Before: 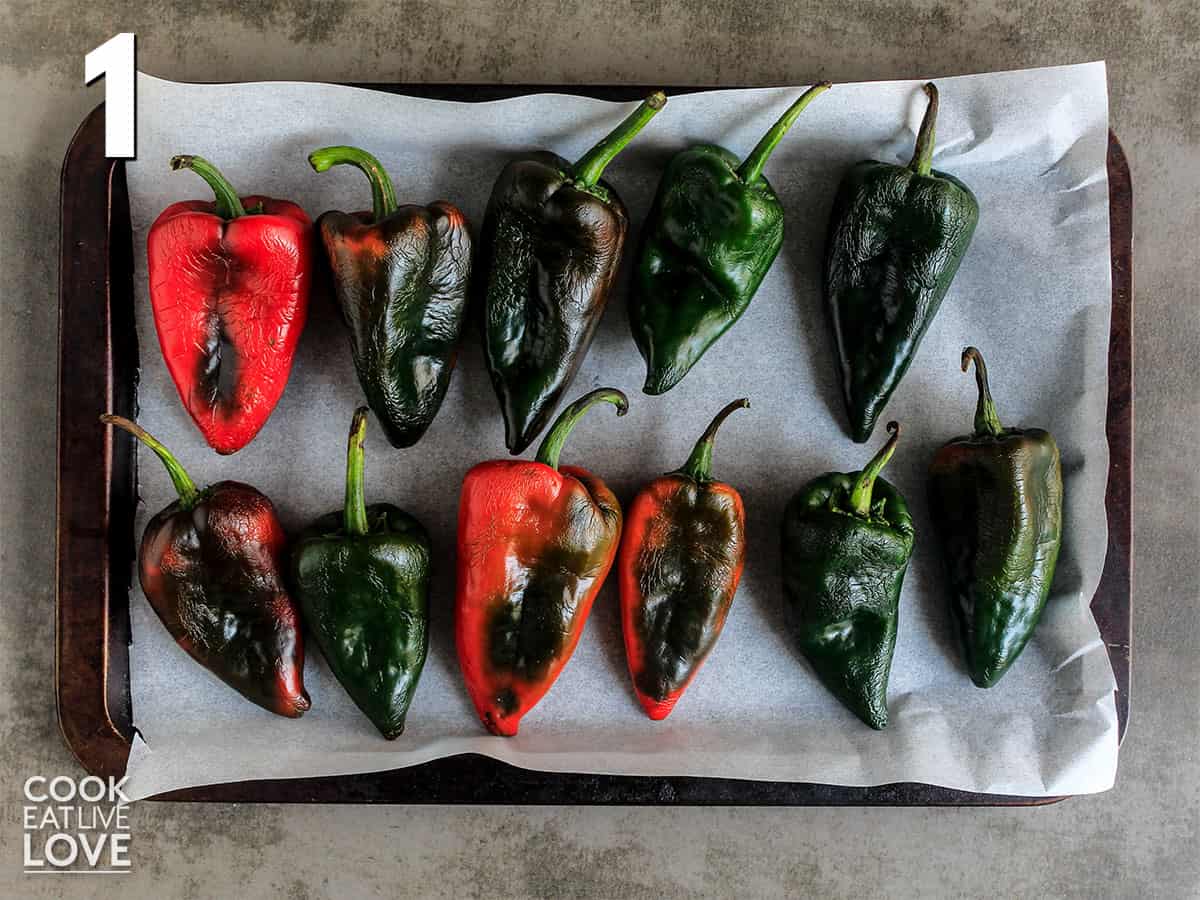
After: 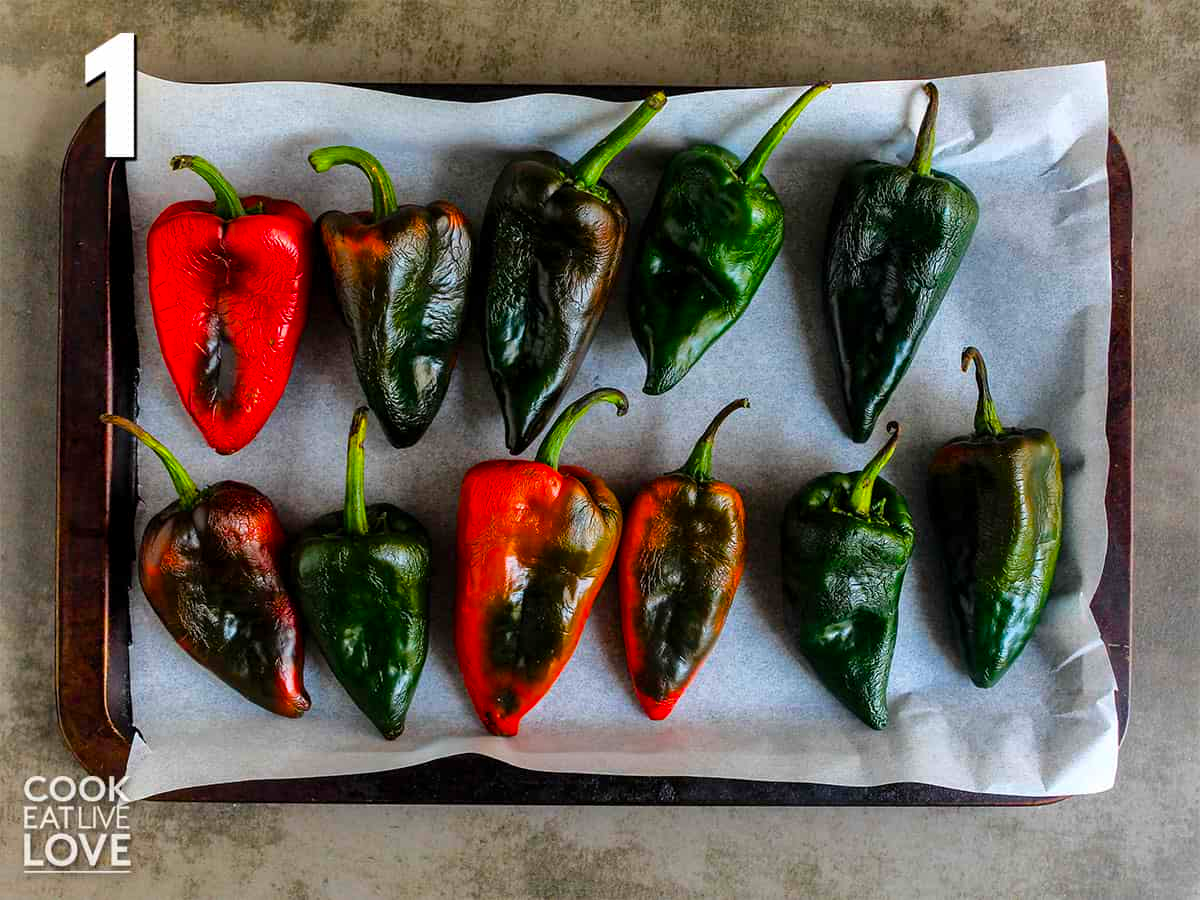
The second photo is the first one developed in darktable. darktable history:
color balance rgb: linear chroma grading › global chroma 25.208%, perceptual saturation grading › global saturation 42.646%, global vibrance 0.373%
